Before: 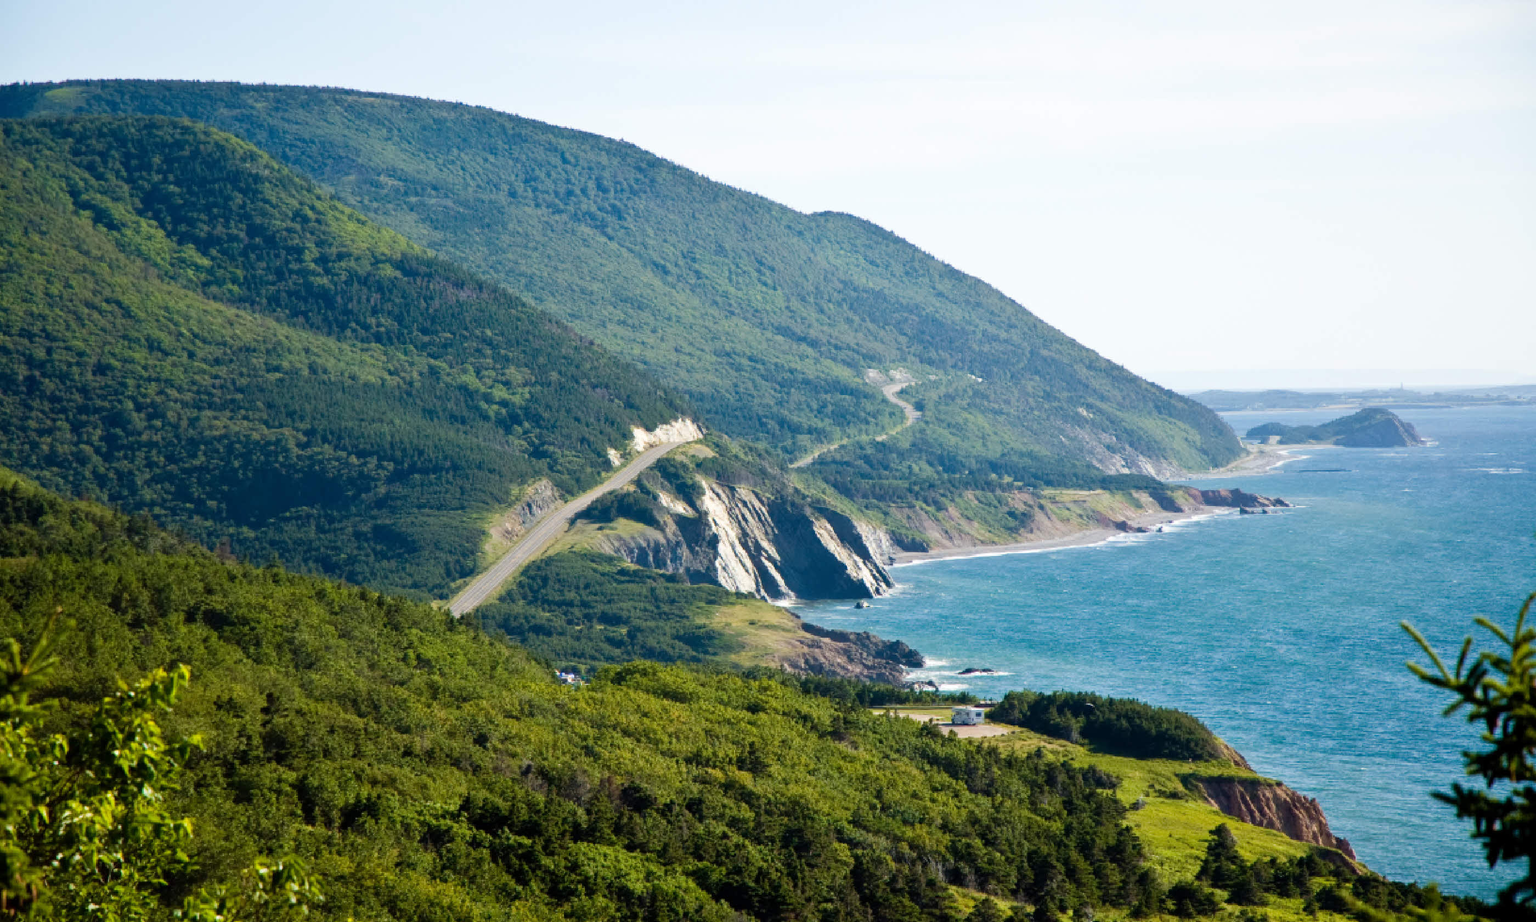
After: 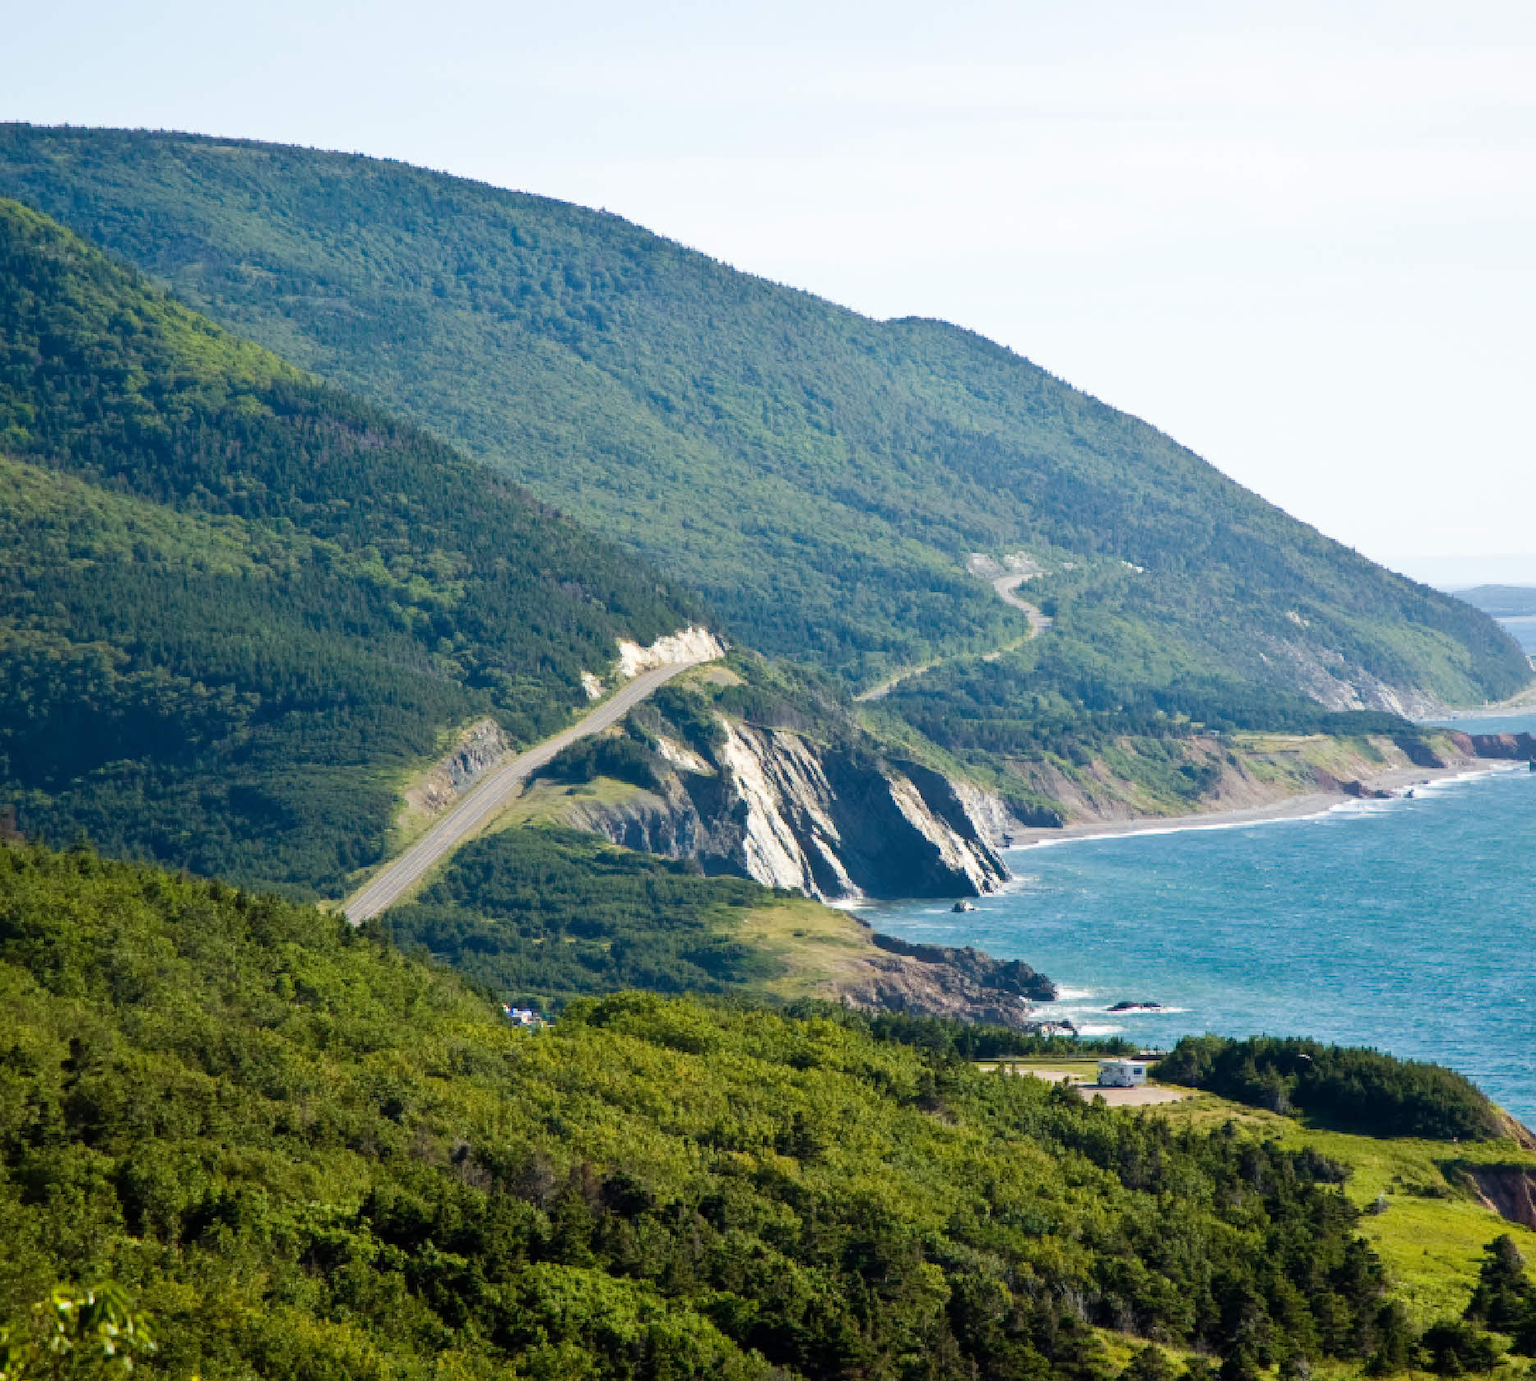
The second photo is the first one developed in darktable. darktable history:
crop and rotate: left 14.384%, right 18.934%
